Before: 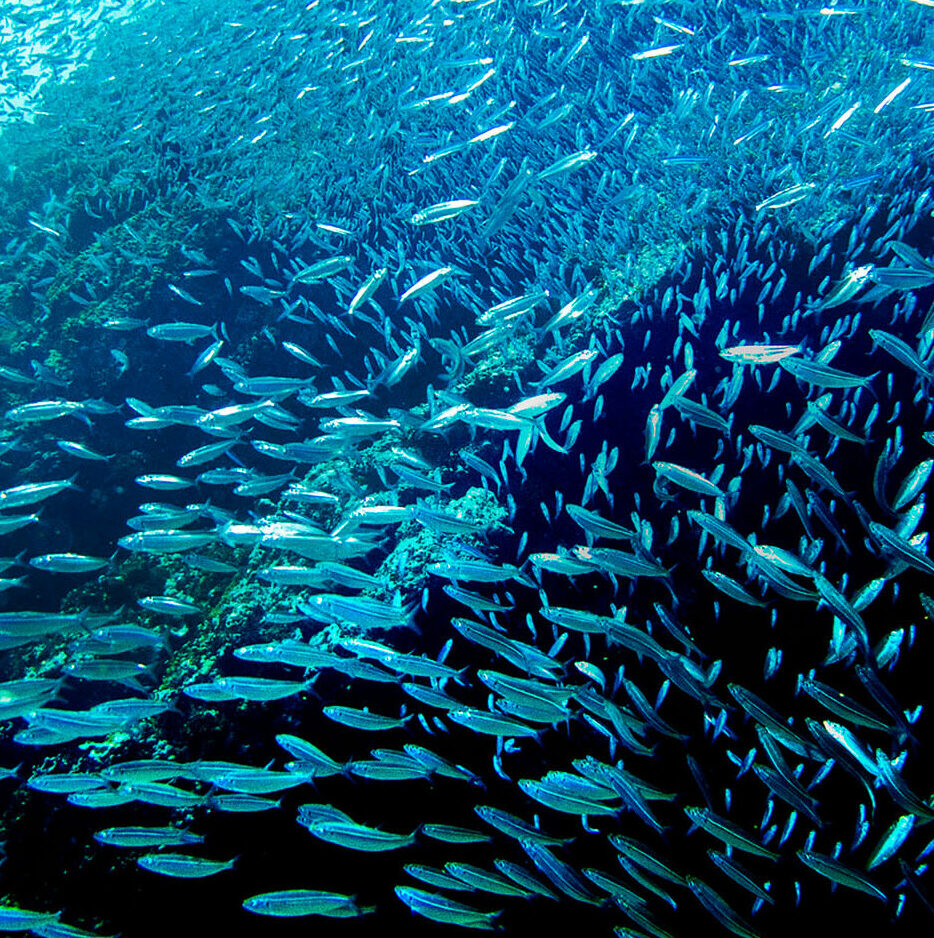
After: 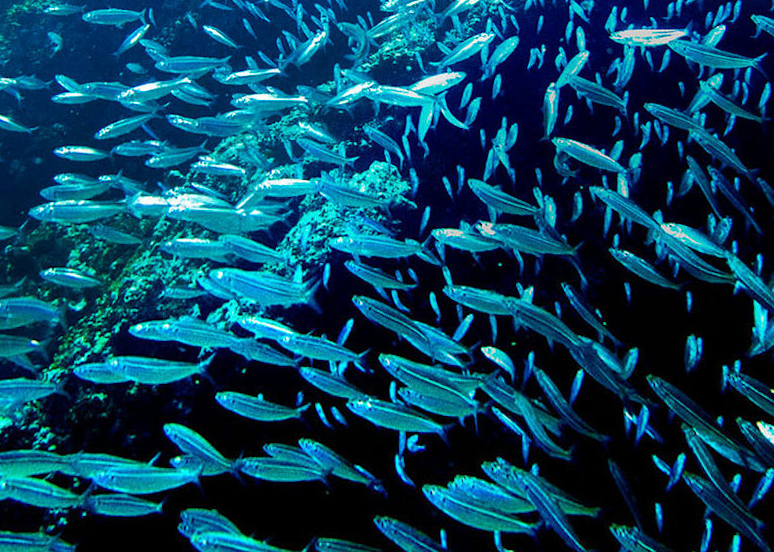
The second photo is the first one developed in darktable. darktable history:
crop and rotate: top 25.357%, bottom 13.942%
rotate and perspective: rotation 0.72°, lens shift (vertical) -0.352, lens shift (horizontal) -0.051, crop left 0.152, crop right 0.859, crop top 0.019, crop bottom 0.964
